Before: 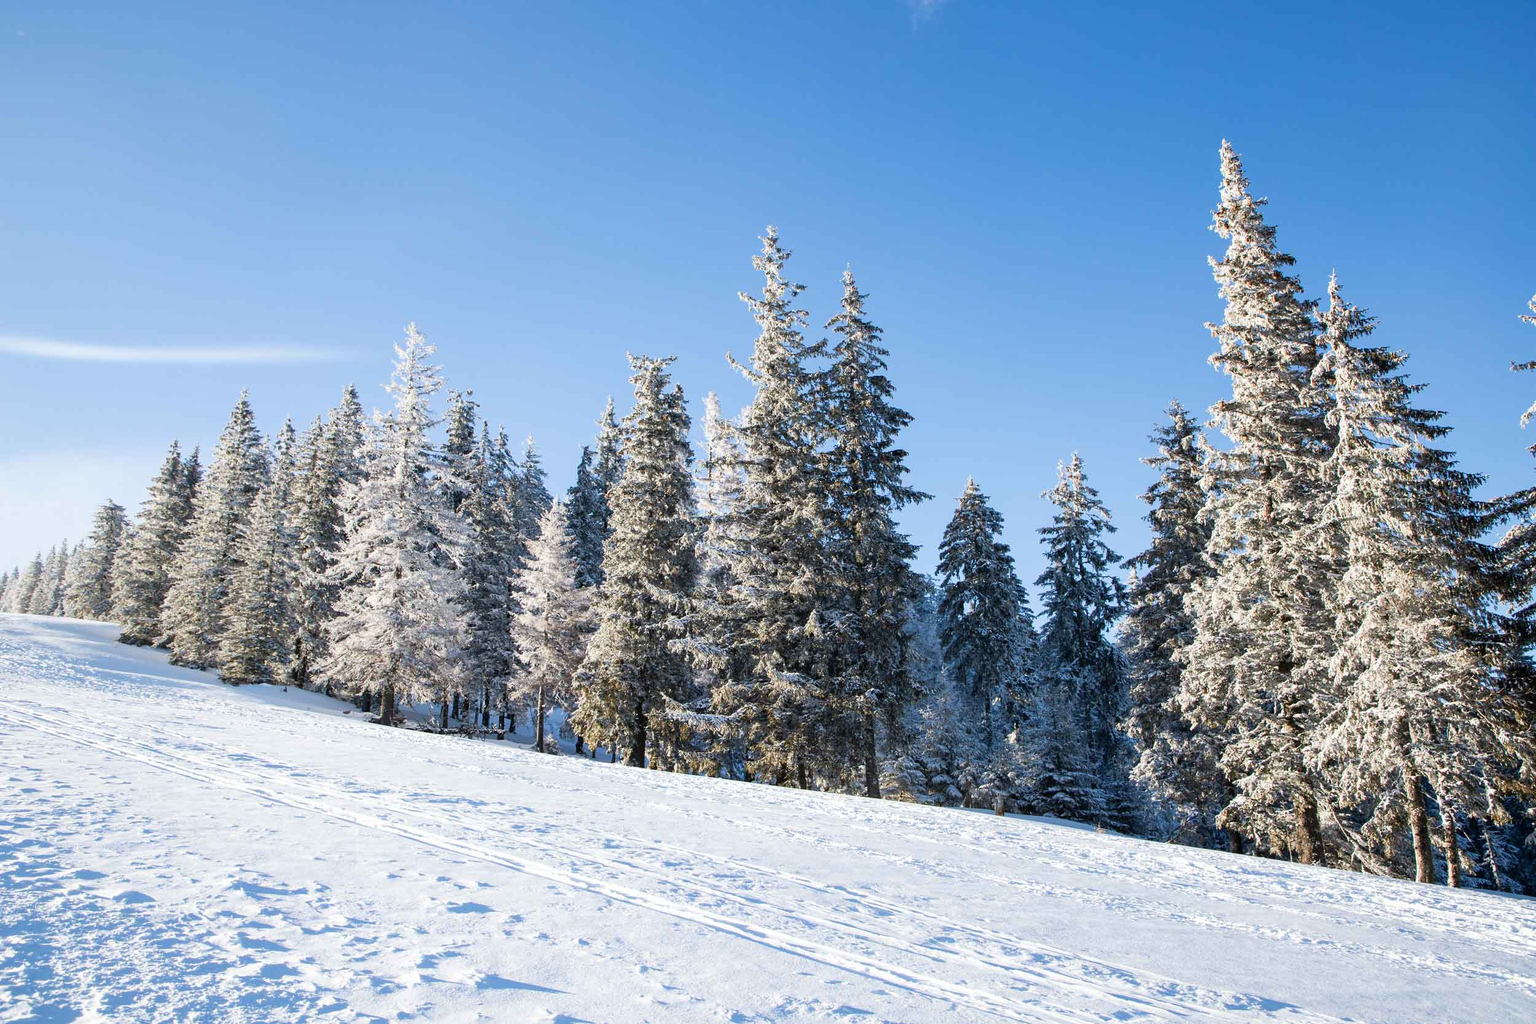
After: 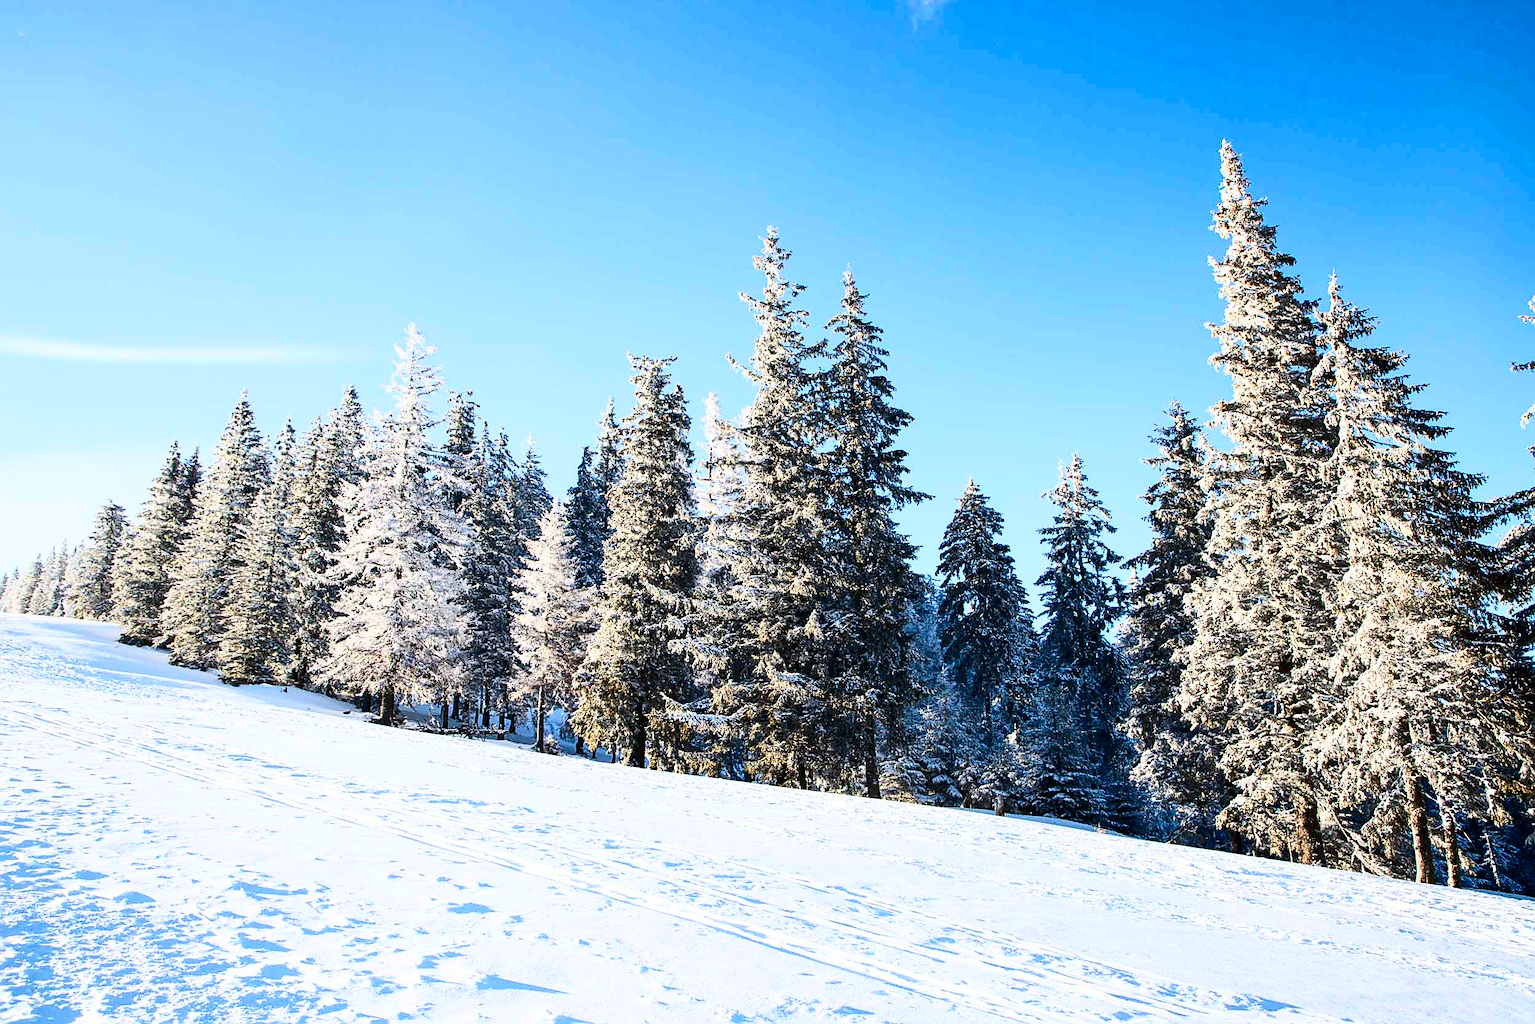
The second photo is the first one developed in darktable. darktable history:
exposure: compensate highlight preservation false
sharpen: on, module defaults
contrast brightness saturation: contrast 0.4, brightness 0.05, saturation 0.25
color balance: output saturation 110%
